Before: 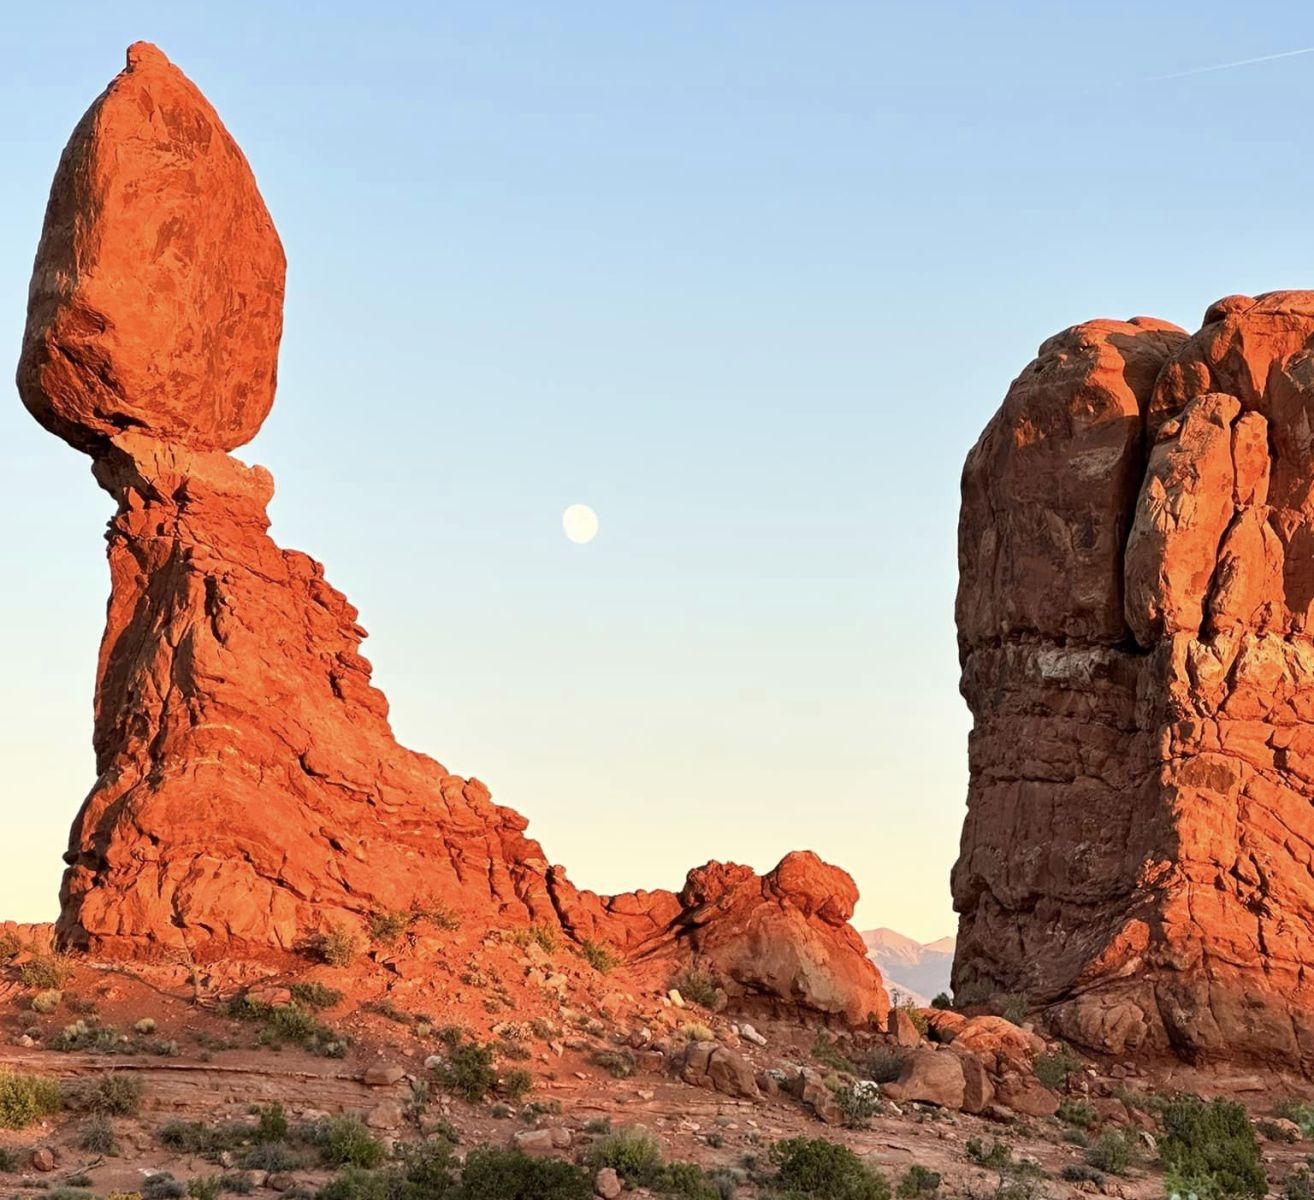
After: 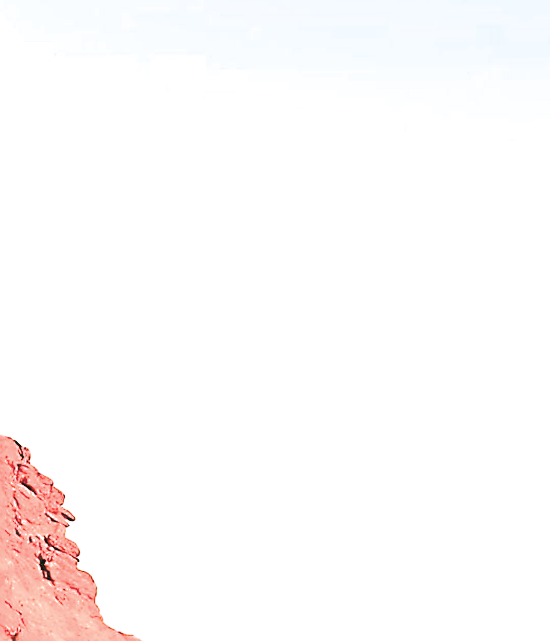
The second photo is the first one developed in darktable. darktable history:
contrast brightness saturation: contrast 0.07
crop: left 20.248%, top 10.86%, right 35.675%, bottom 34.321%
filmic rgb: hardness 4.17, contrast 1.364, color science v6 (2022)
exposure: black level correction 0, exposure 2.138 EV, compensate exposure bias true, compensate highlight preservation false
rotate and perspective: rotation 0.074°, lens shift (vertical) 0.096, lens shift (horizontal) -0.041, crop left 0.043, crop right 0.952, crop top 0.024, crop bottom 0.979
tone curve: curves: ch0 [(0, 0) (0.003, 0.125) (0.011, 0.139) (0.025, 0.155) (0.044, 0.174) (0.069, 0.192) (0.1, 0.211) (0.136, 0.234) (0.177, 0.262) (0.224, 0.296) (0.277, 0.337) (0.335, 0.385) (0.399, 0.436) (0.468, 0.5) (0.543, 0.573) (0.623, 0.644) (0.709, 0.713) (0.801, 0.791) (0.898, 0.881) (1, 1)], preserve colors none
sharpen: amount 1.861
